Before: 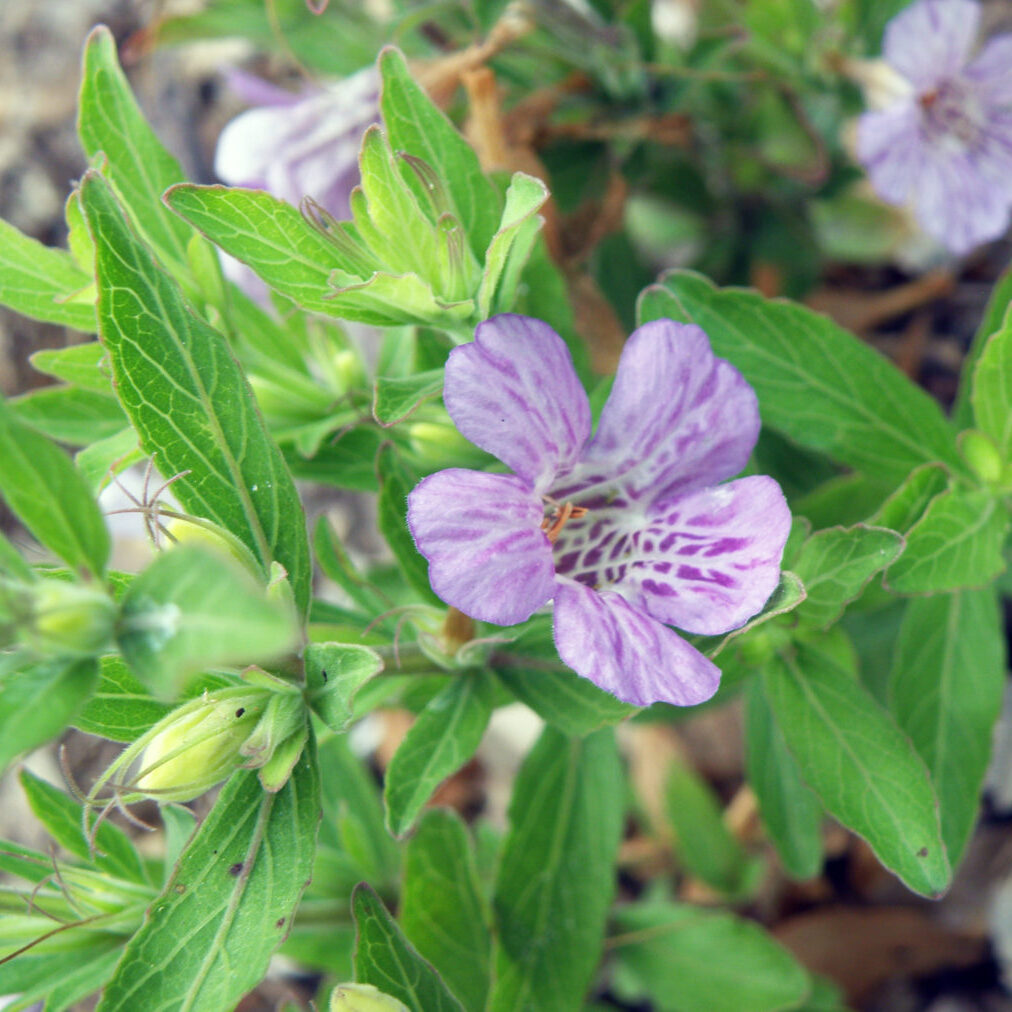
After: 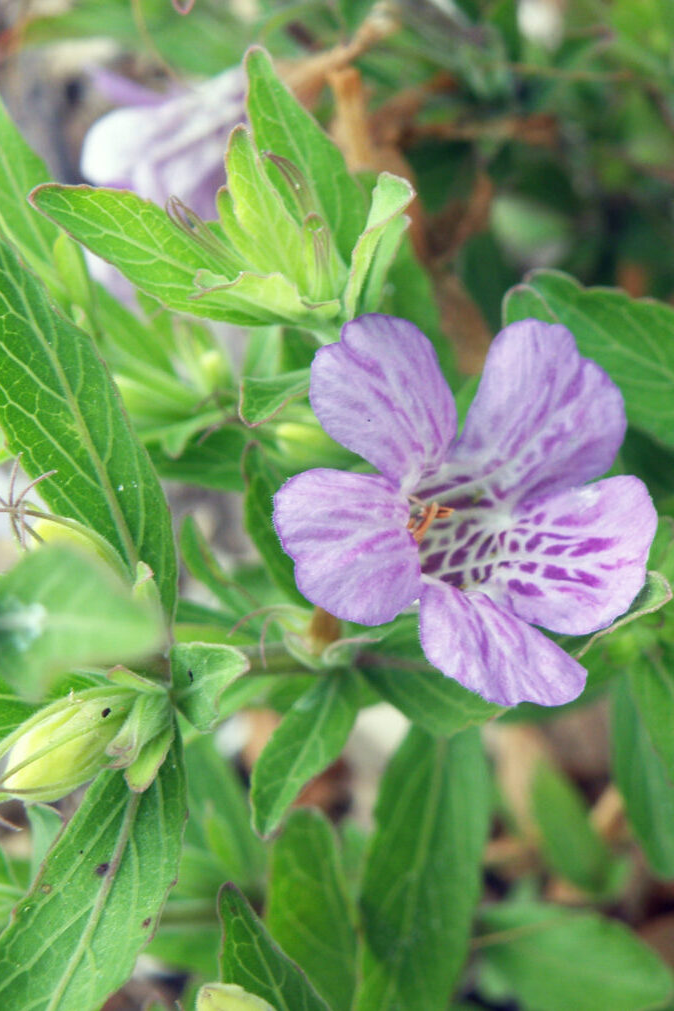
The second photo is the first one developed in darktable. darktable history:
crop and rotate: left 13.326%, right 19.978%
